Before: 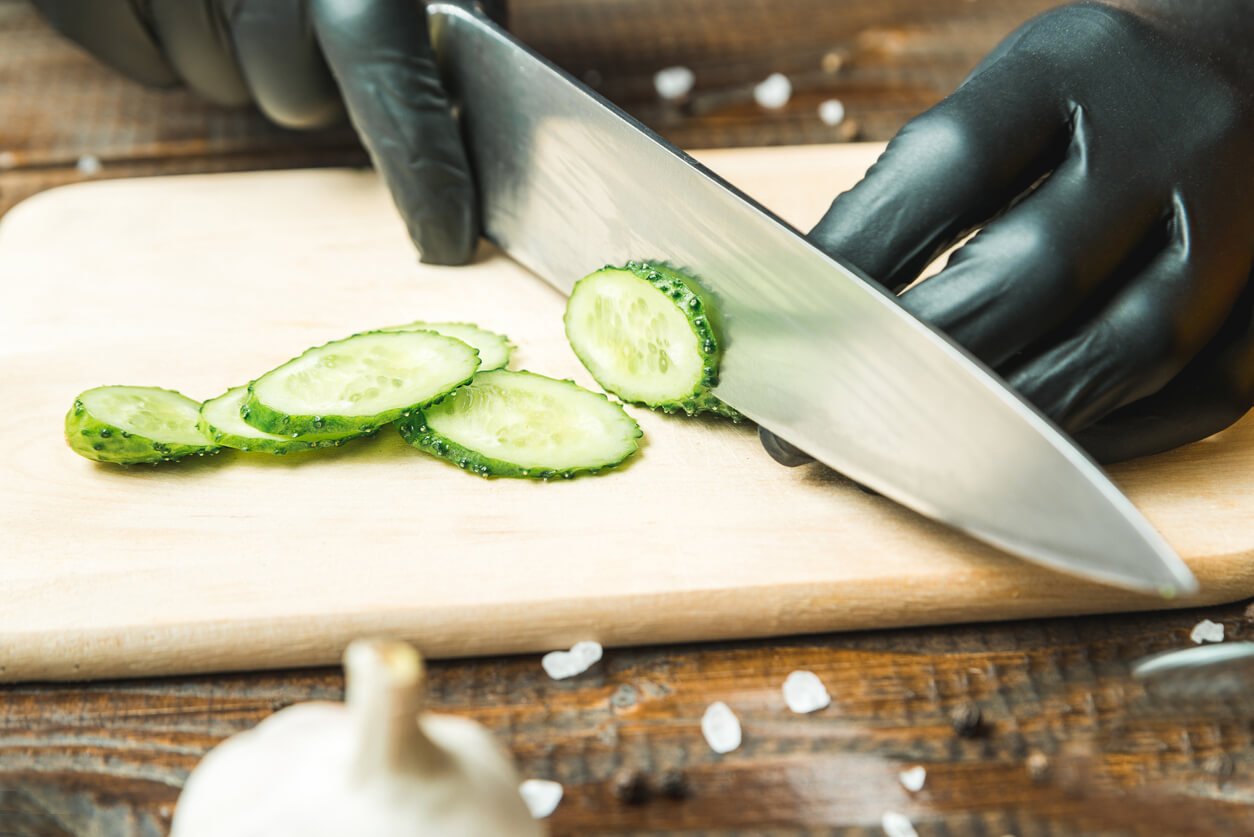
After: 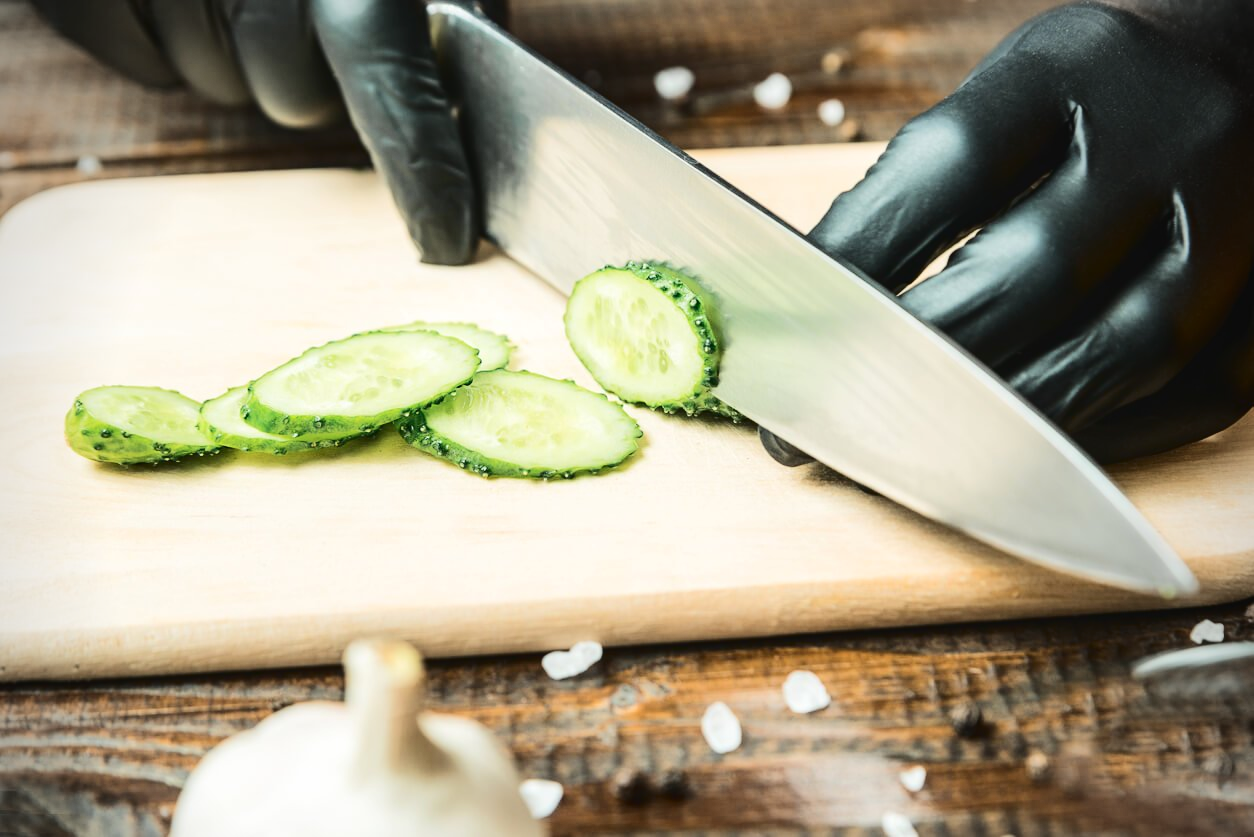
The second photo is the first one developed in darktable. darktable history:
tone curve: curves: ch0 [(0, 0) (0.003, 0.018) (0.011, 0.021) (0.025, 0.028) (0.044, 0.039) (0.069, 0.05) (0.1, 0.06) (0.136, 0.081) (0.177, 0.117) (0.224, 0.161) (0.277, 0.226) (0.335, 0.315) (0.399, 0.421) (0.468, 0.53) (0.543, 0.627) (0.623, 0.726) (0.709, 0.789) (0.801, 0.859) (0.898, 0.924) (1, 1)], color space Lab, independent channels, preserve colors none
vignetting: fall-off start 79.76%, center (-0.037, 0.144)
